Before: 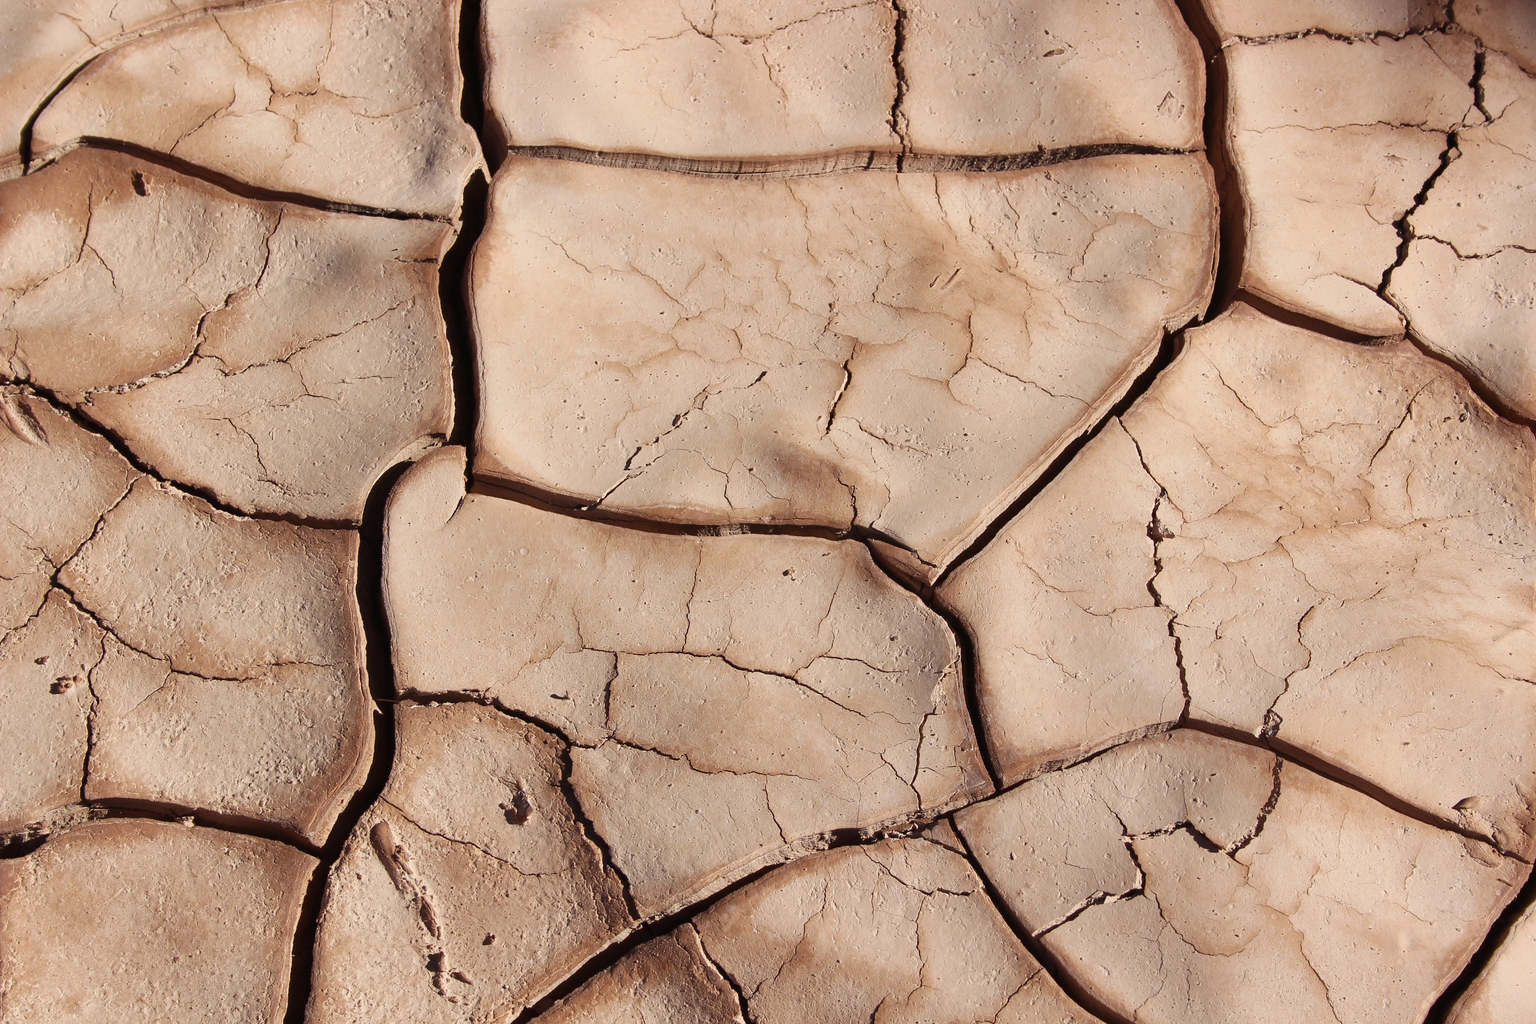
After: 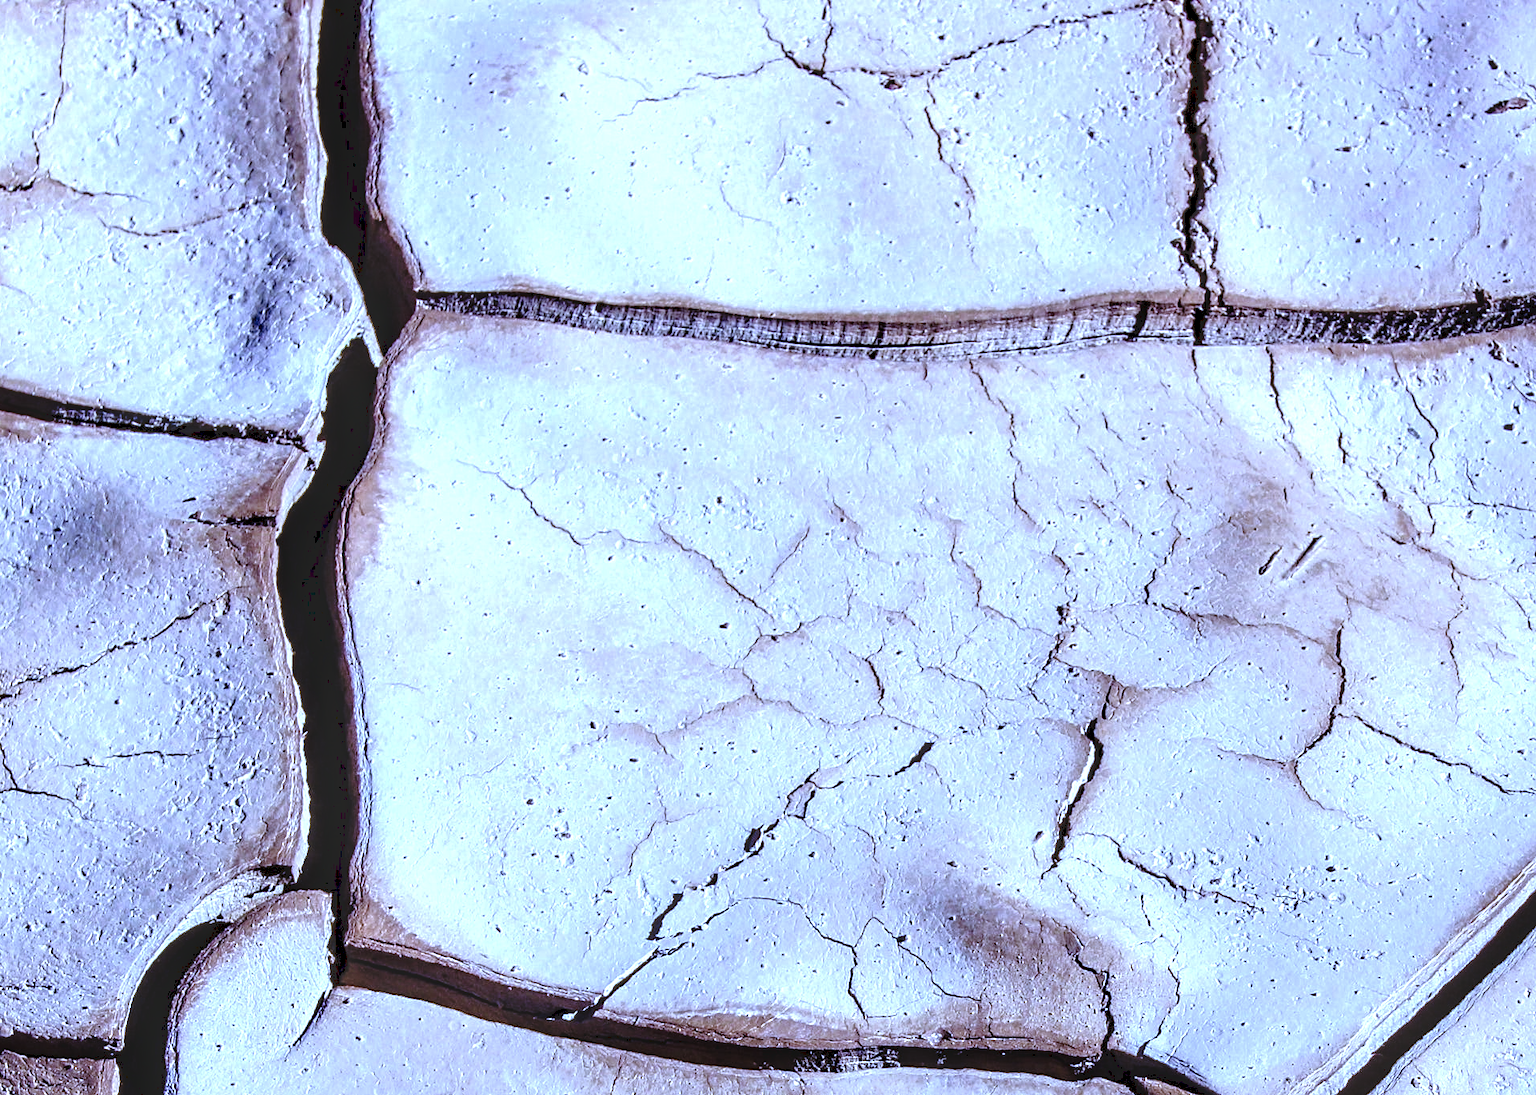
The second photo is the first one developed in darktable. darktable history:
crop: left 19.556%, right 30.401%, bottom 46.458%
color zones: curves: ch1 [(0.25, 0.5) (0.747, 0.71)]
color balance rgb: shadows lift › luminance -10%, highlights gain › luminance 10%, saturation formula JzAzBz (2021)
exposure: exposure 0.574 EV, compensate highlight preservation false
contrast equalizer: octaves 7, y [[0.506, 0.531, 0.562, 0.606, 0.638, 0.669], [0.5 ×6], [0.5 ×6], [0 ×6], [0 ×6]]
tone curve: curves: ch0 [(0, 0) (0.003, 0.139) (0.011, 0.14) (0.025, 0.138) (0.044, 0.14) (0.069, 0.149) (0.1, 0.161) (0.136, 0.179) (0.177, 0.203) (0.224, 0.245) (0.277, 0.302) (0.335, 0.382) (0.399, 0.461) (0.468, 0.546) (0.543, 0.614) (0.623, 0.687) (0.709, 0.758) (0.801, 0.84) (0.898, 0.912) (1, 1)], preserve colors none
white balance: red 0.766, blue 1.537
local contrast: detail 150%
